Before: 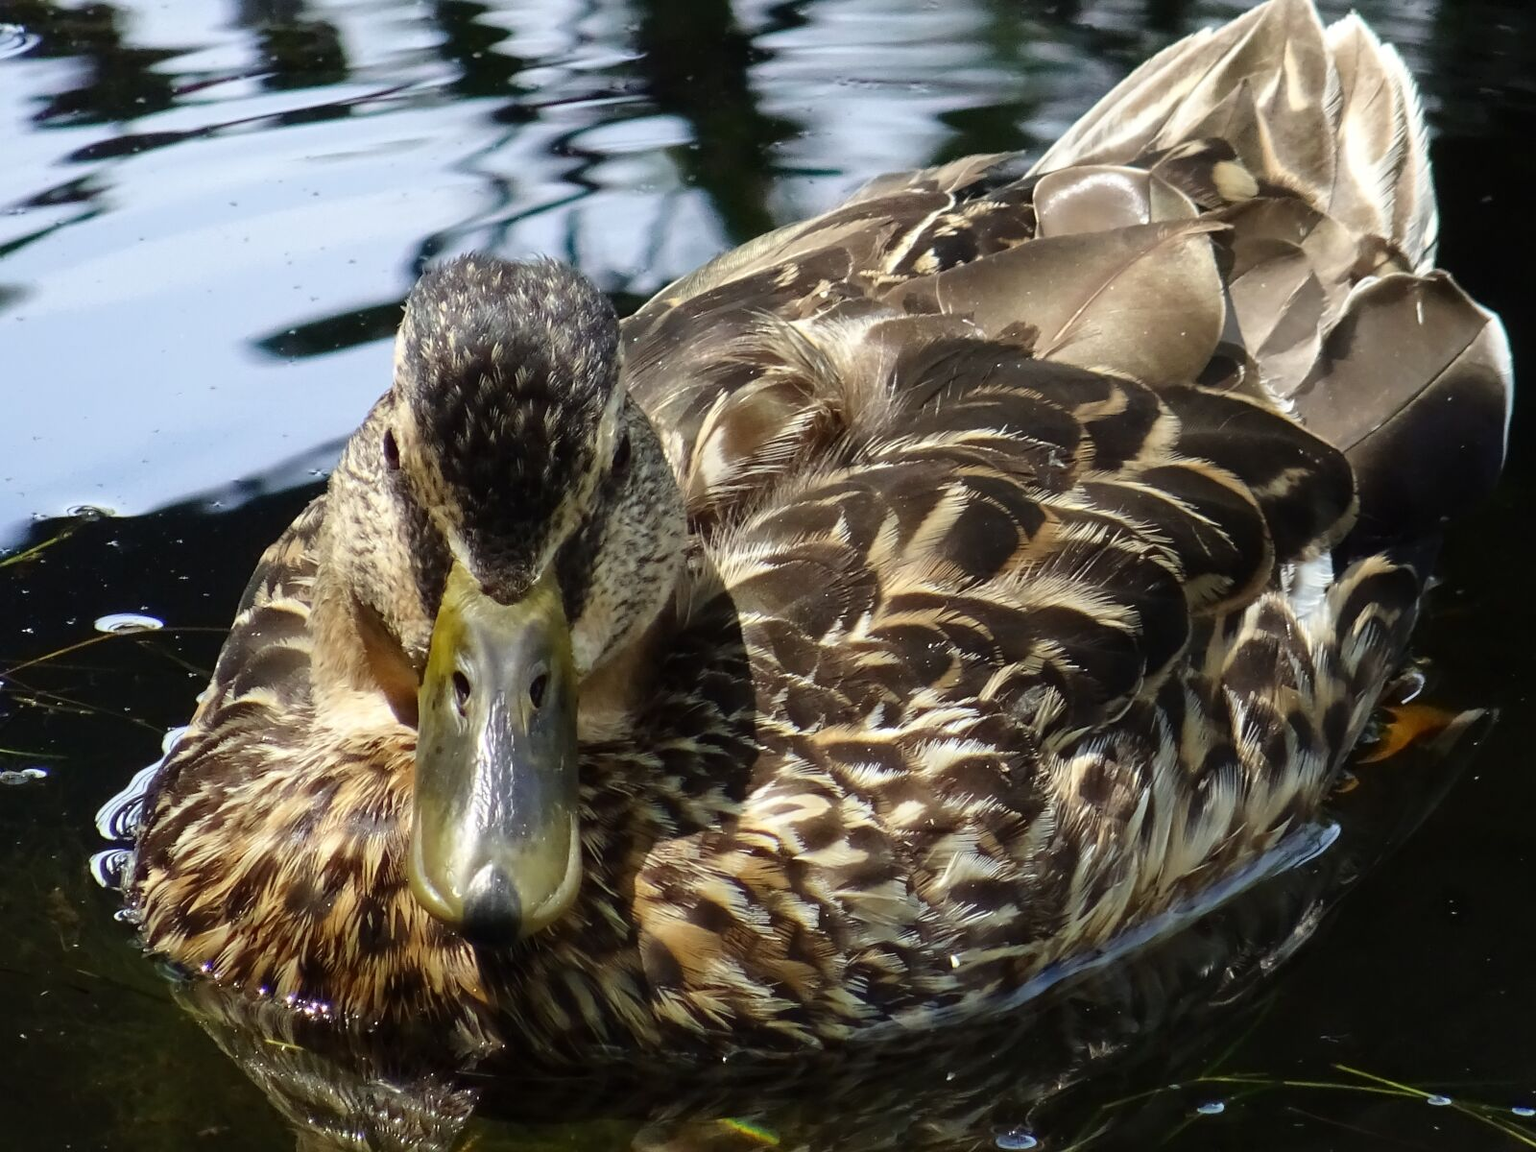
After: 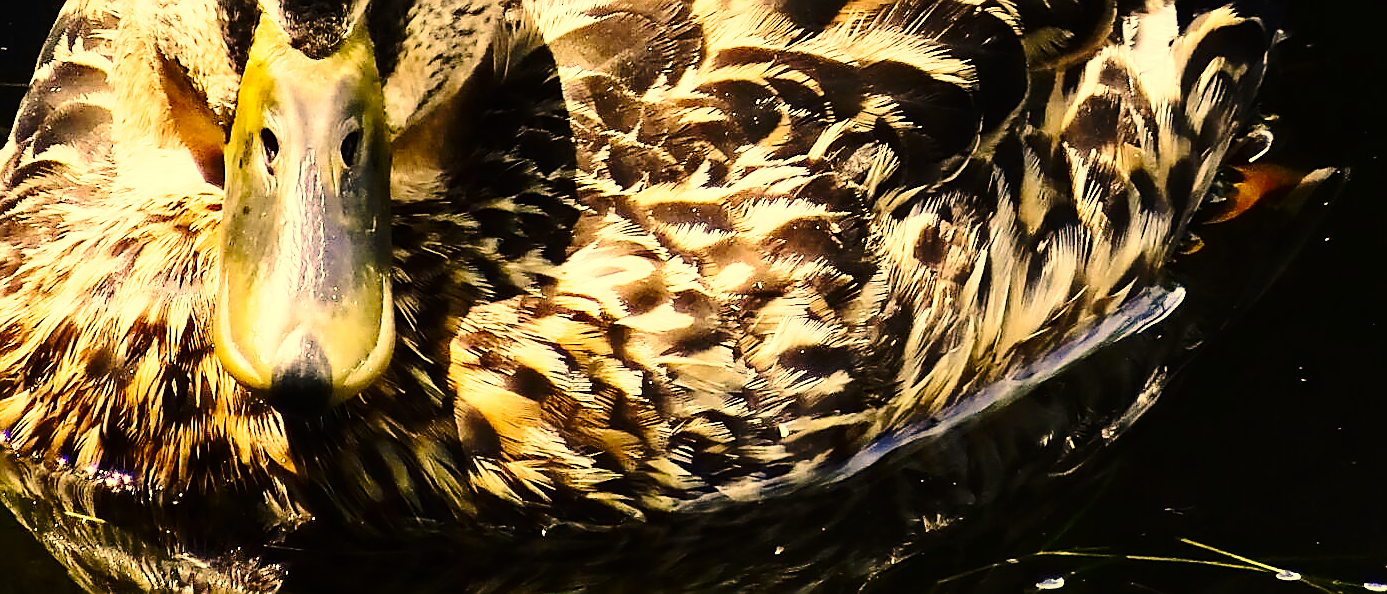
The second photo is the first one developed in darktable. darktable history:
color correction: highlights a* 14.82, highlights b* 31.29
contrast brightness saturation: contrast 0.145
exposure: compensate exposure bias true, compensate highlight preservation false
shadows and highlights: shadows -10.22, white point adjustment 1.5, highlights 10.34
sharpen: radius 1.357, amount 1.258, threshold 0.661
crop and rotate: left 13.277%, top 47.59%, bottom 2.847%
base curve: curves: ch0 [(0, 0) (0.036, 0.037) (0.121, 0.228) (0.46, 0.76) (0.859, 0.983) (1, 1)], preserve colors none
tone equalizer: -8 EV -0.724 EV, -7 EV -0.694 EV, -6 EV -0.637 EV, -5 EV -0.363 EV, -3 EV 0.371 EV, -2 EV 0.6 EV, -1 EV 0.697 EV, +0 EV 0.745 EV
